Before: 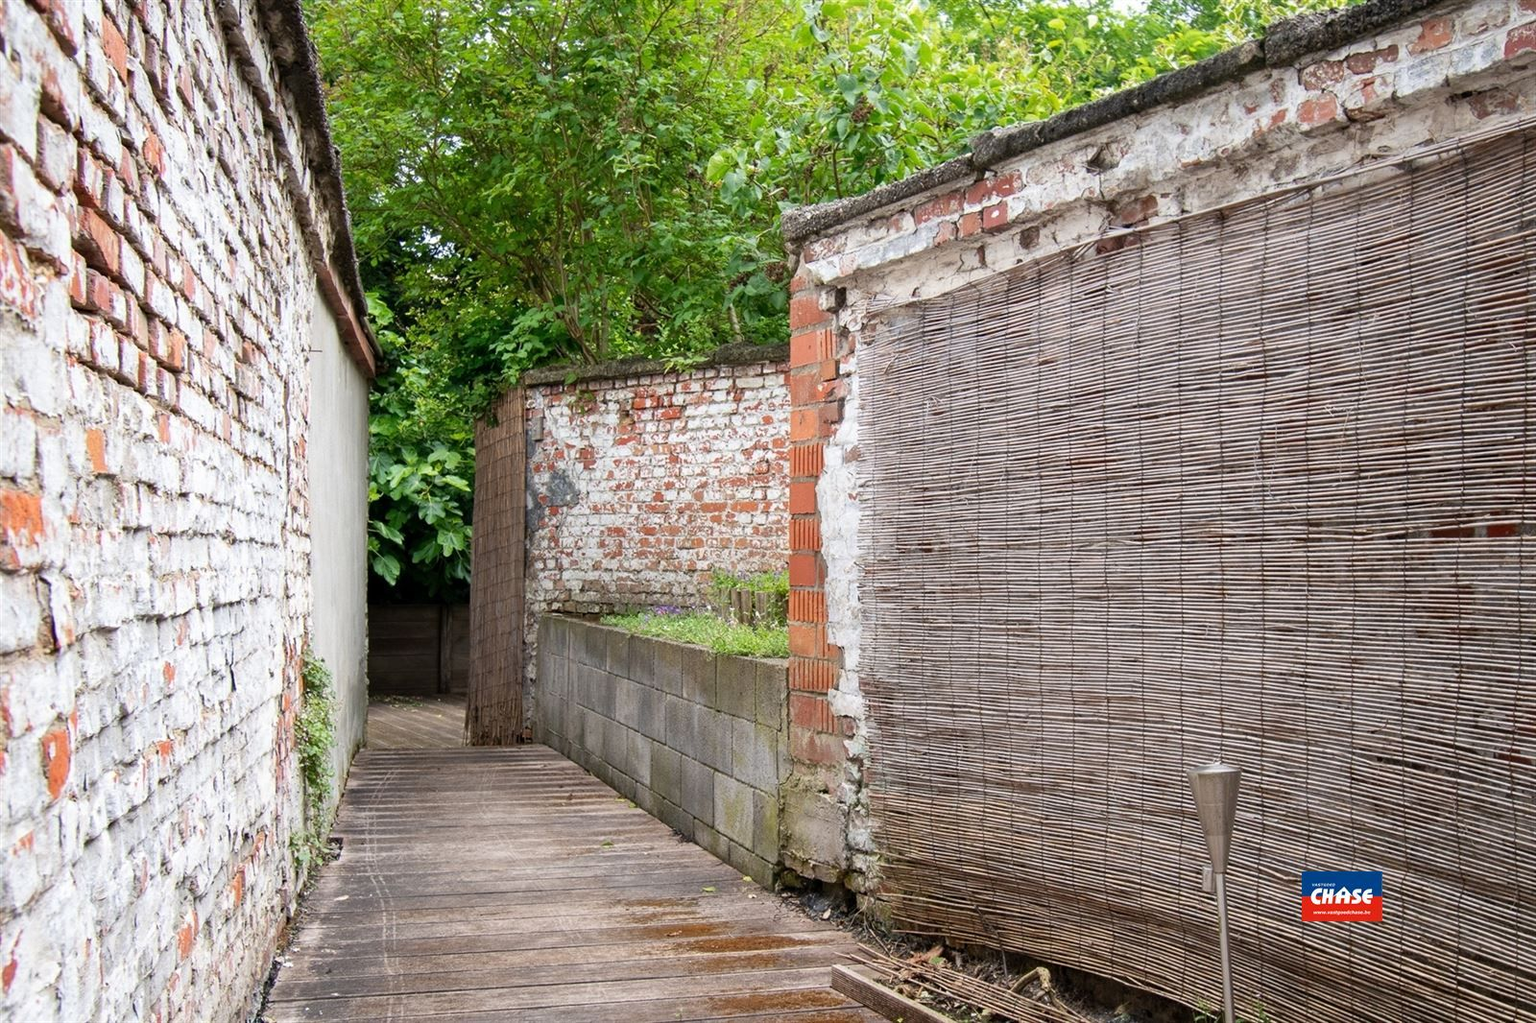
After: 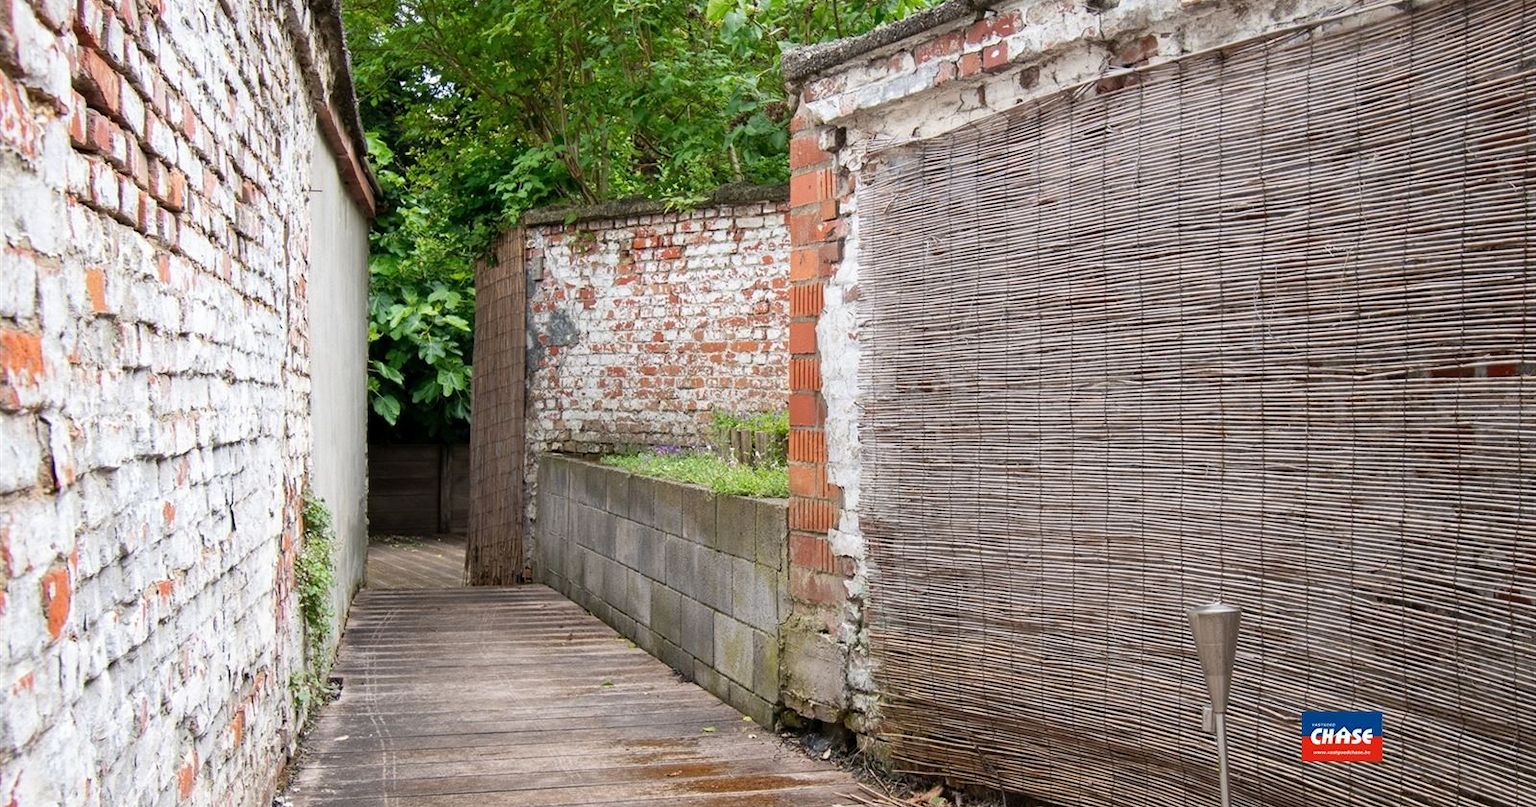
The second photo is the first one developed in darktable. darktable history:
crop and rotate: top 15.702%, bottom 5.348%
